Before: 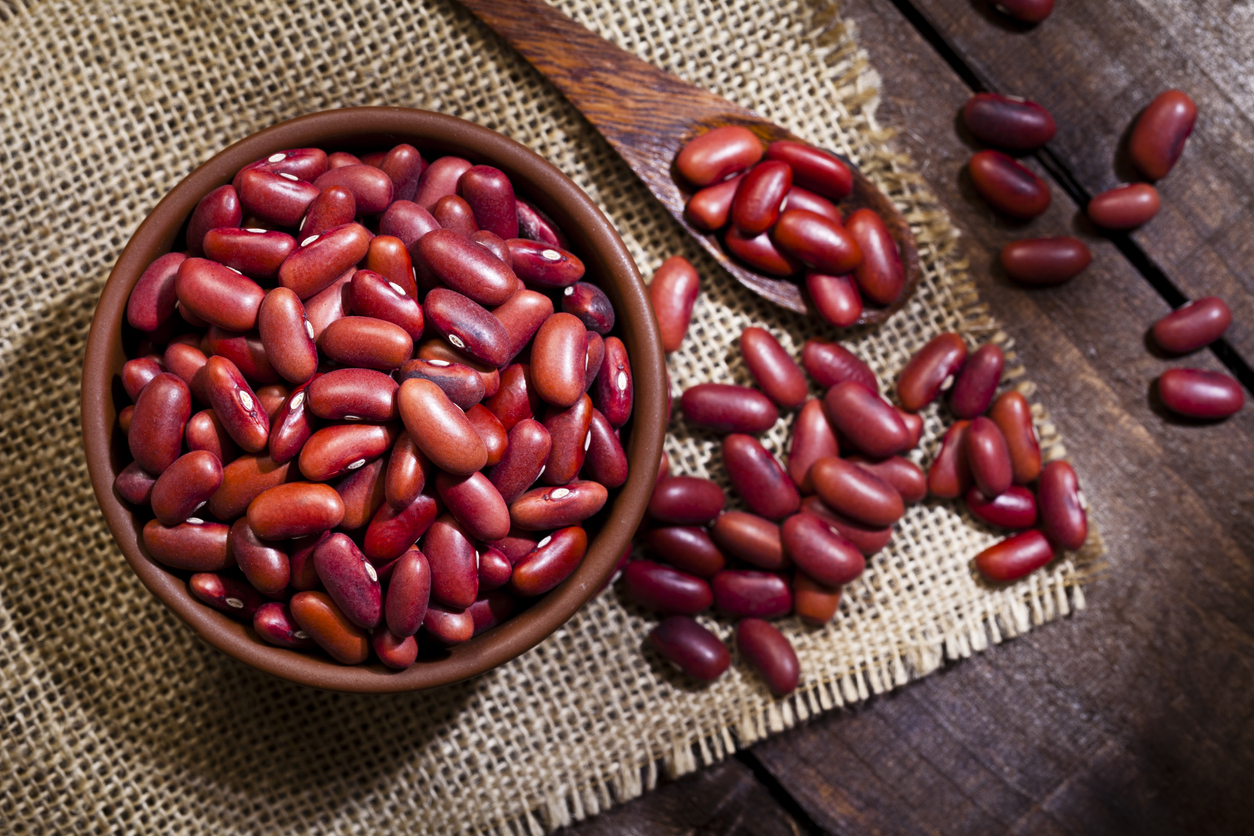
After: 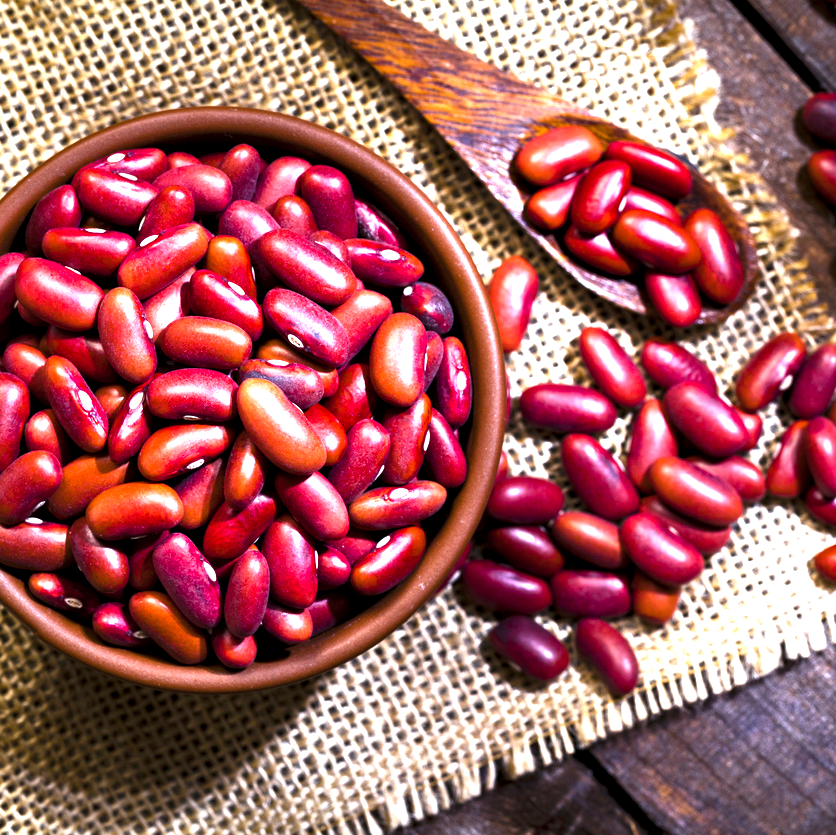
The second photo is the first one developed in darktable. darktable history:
color balance rgb: highlights gain › chroma 3.667%, highlights gain › hue 59.97°, perceptual saturation grading › global saturation 29.96%, perceptual brilliance grading › global brilliance 1.24%, perceptual brilliance grading › highlights 8.294%, perceptual brilliance grading › shadows -4.102%, global vibrance 20%
contrast equalizer: octaves 7, y [[0.6 ×6], [0.55 ×6], [0 ×6], [0 ×6], [0 ×6]], mix 0.273
color correction: highlights a* -9.8, highlights b* -20.98
exposure: black level correction 0, exposure 1.104 EV, compensate highlight preservation false
crop and rotate: left 12.851%, right 20.48%
